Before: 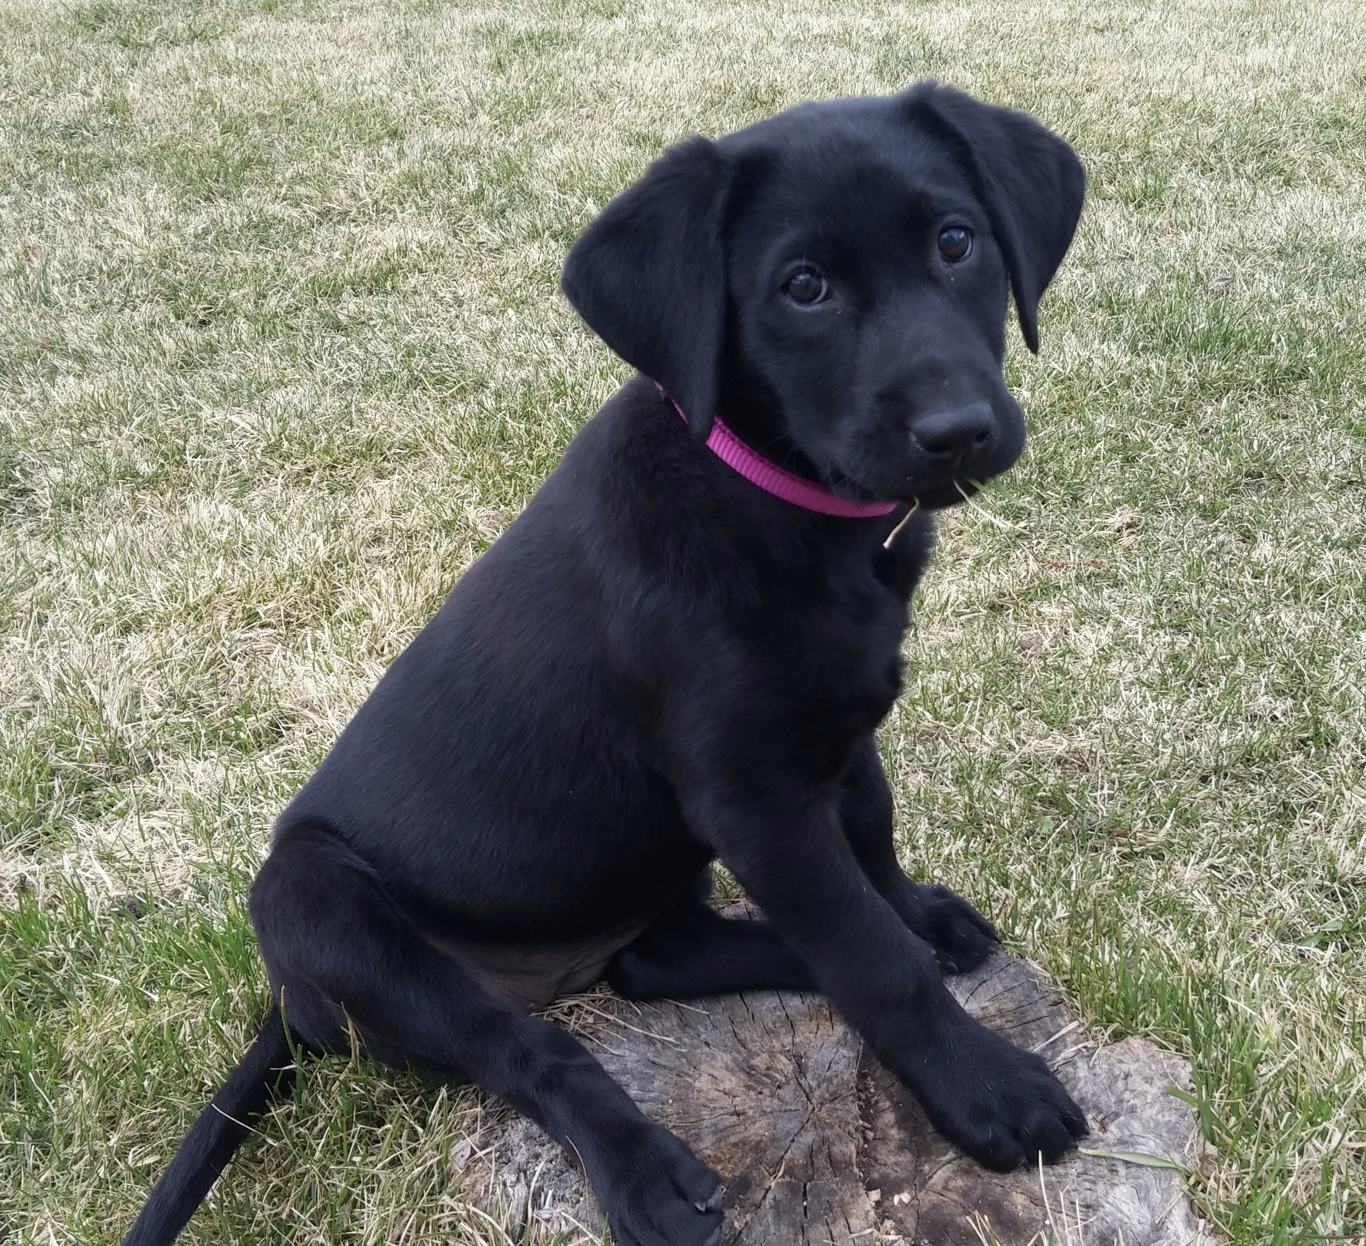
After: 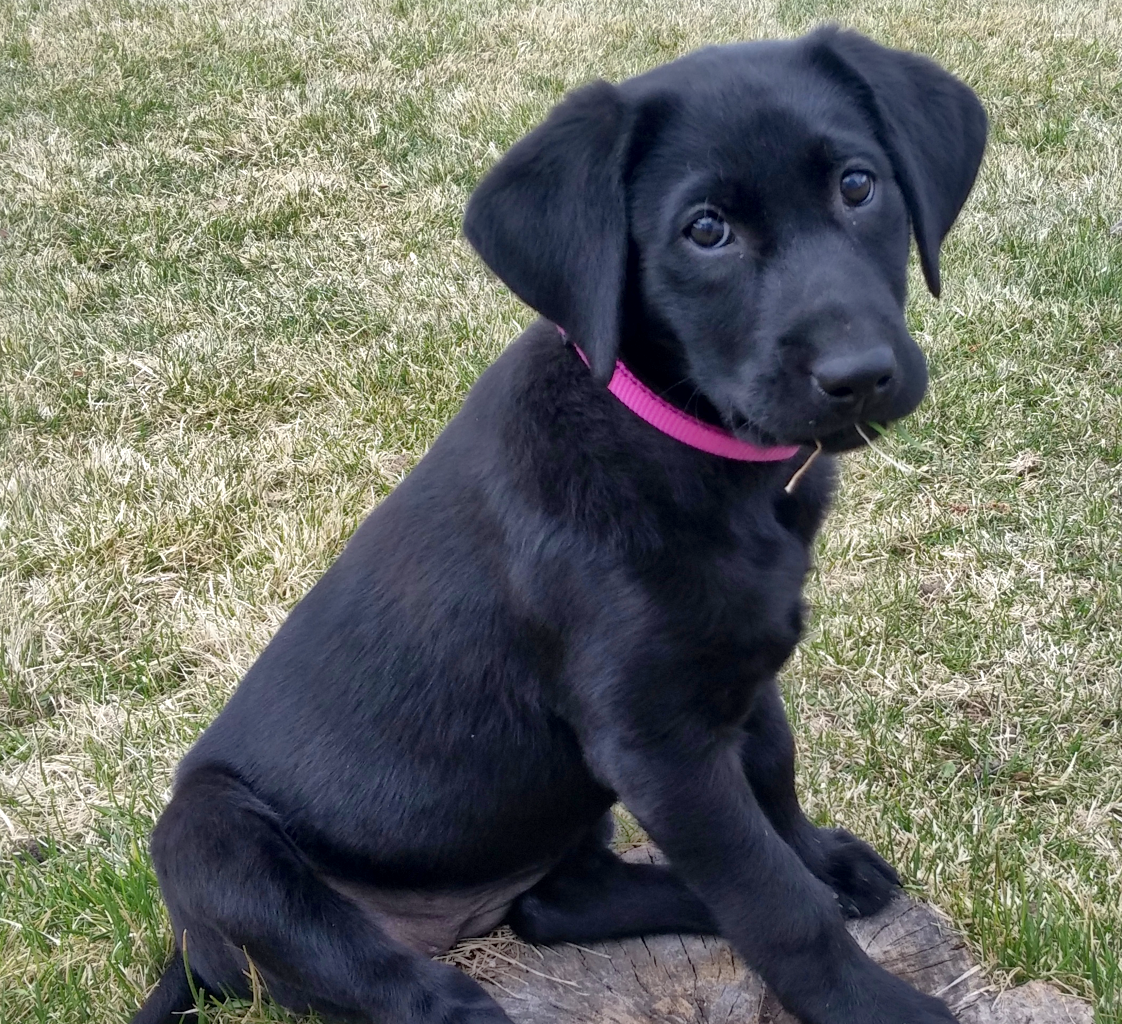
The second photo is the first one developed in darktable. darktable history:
crop and rotate: left 7.196%, top 4.574%, right 10.605%, bottom 13.178%
shadows and highlights: on, module defaults
local contrast: mode bilateral grid, contrast 20, coarseness 50, detail 148%, midtone range 0.2
